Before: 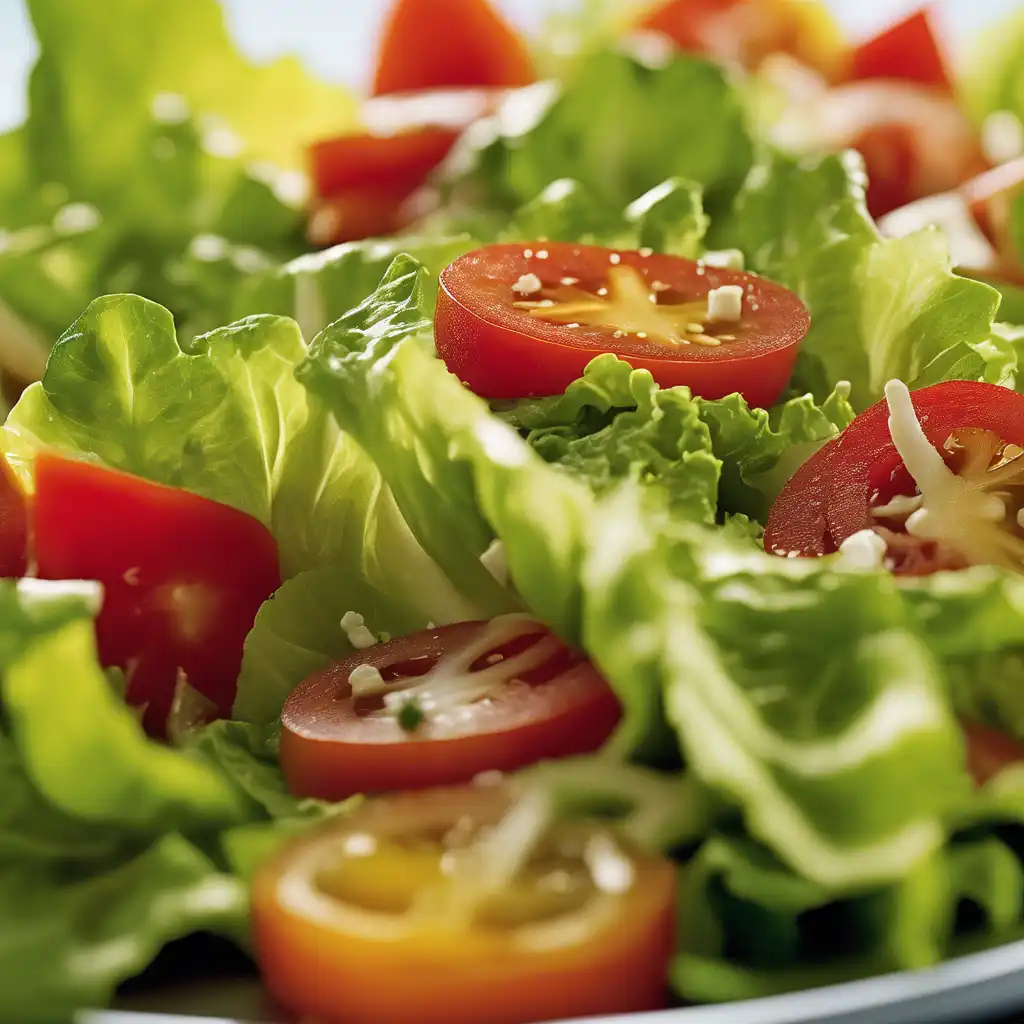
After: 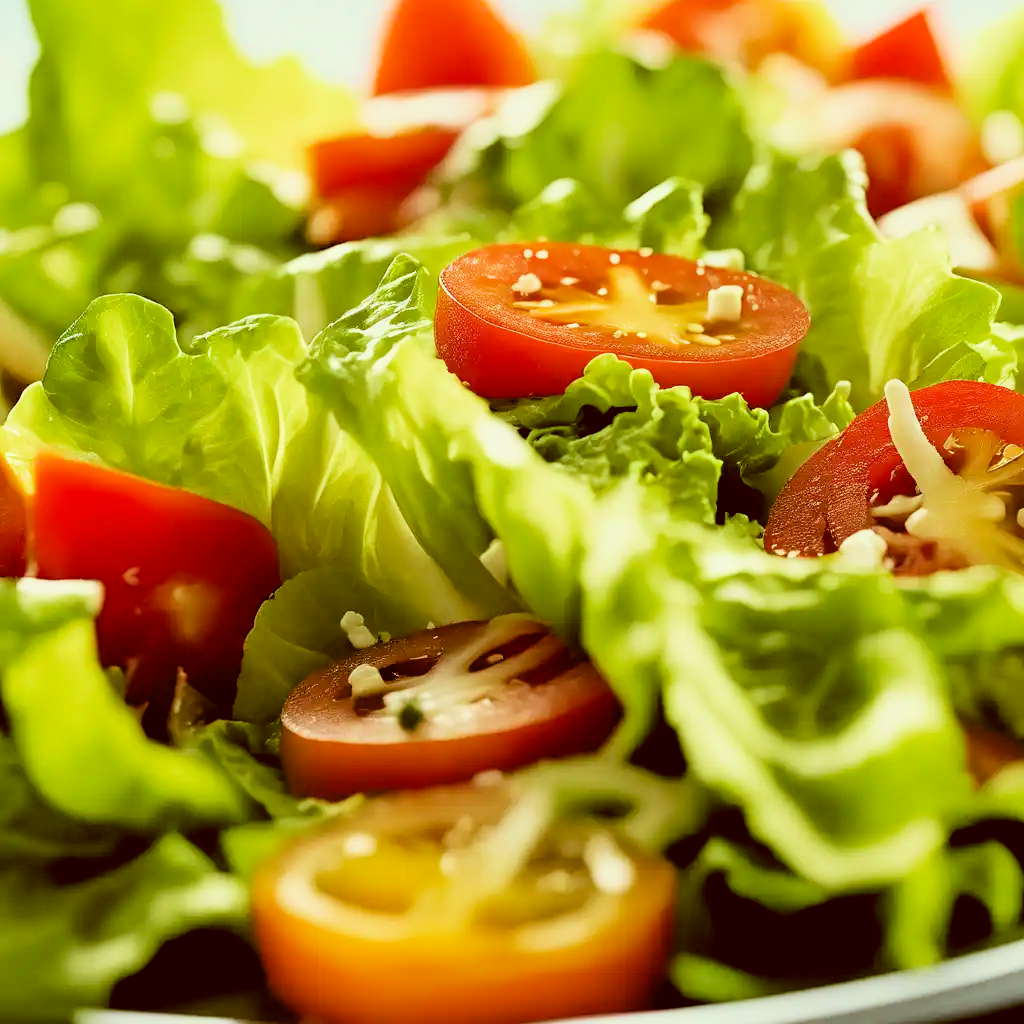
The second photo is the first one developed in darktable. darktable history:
filmic rgb: black relative exposure -5.15 EV, white relative exposure 3.97 EV, hardness 2.88, contrast 1.3, highlights saturation mix -29.01%, color science v6 (2022)
color correction: highlights a* -5.56, highlights b* 9.79, shadows a* 9.48, shadows b* 25.05
tone equalizer: -8 EV -0.732 EV, -7 EV -0.667 EV, -6 EV -0.616 EV, -5 EV -0.405 EV, -3 EV 0.383 EV, -2 EV 0.6 EV, -1 EV 0.689 EV, +0 EV 0.74 EV
